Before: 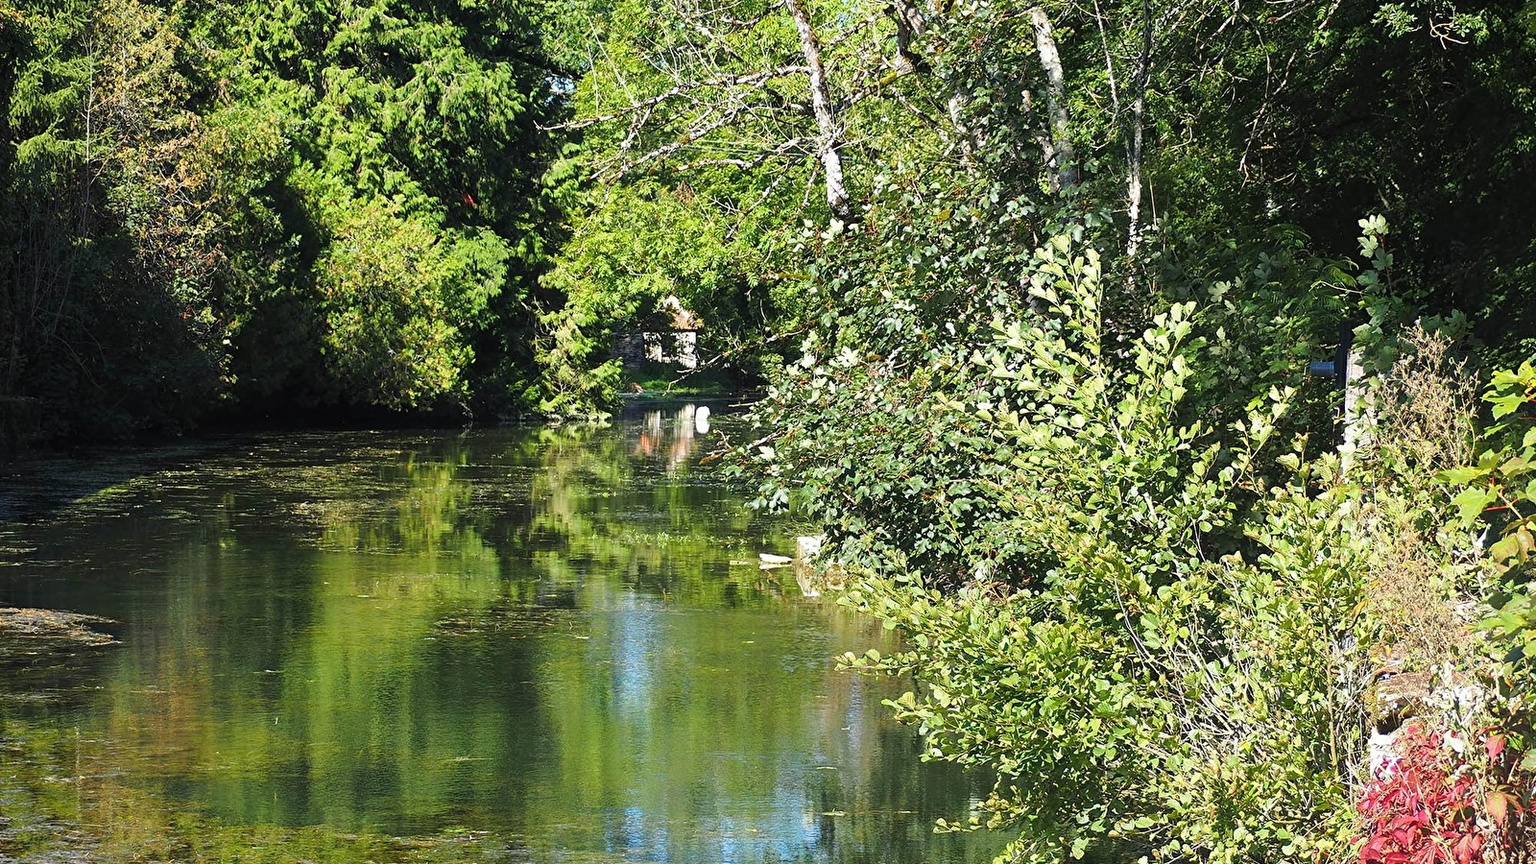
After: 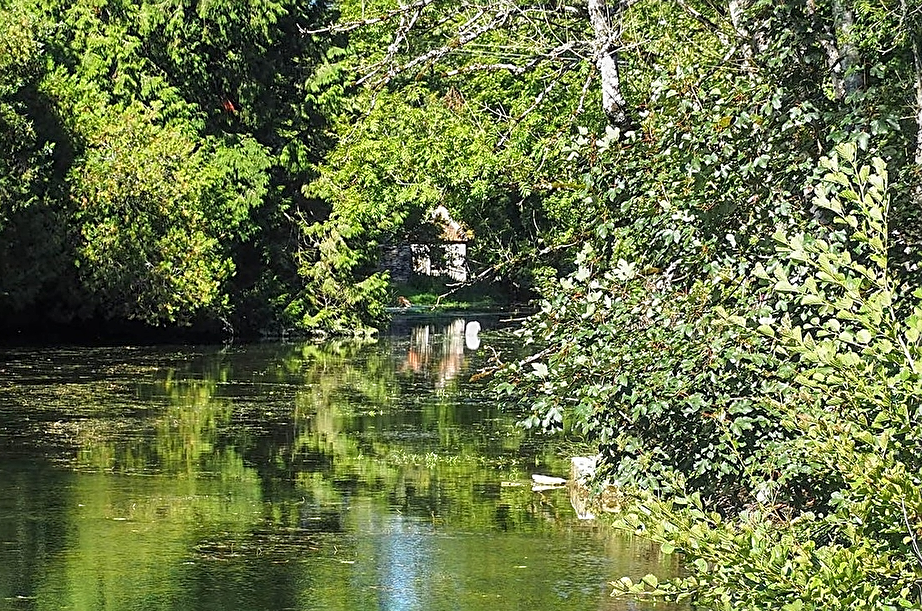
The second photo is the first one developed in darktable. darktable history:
sharpen: on, module defaults
local contrast: on, module defaults
crop: left 16.243%, top 11.363%, right 26.129%, bottom 20.699%
